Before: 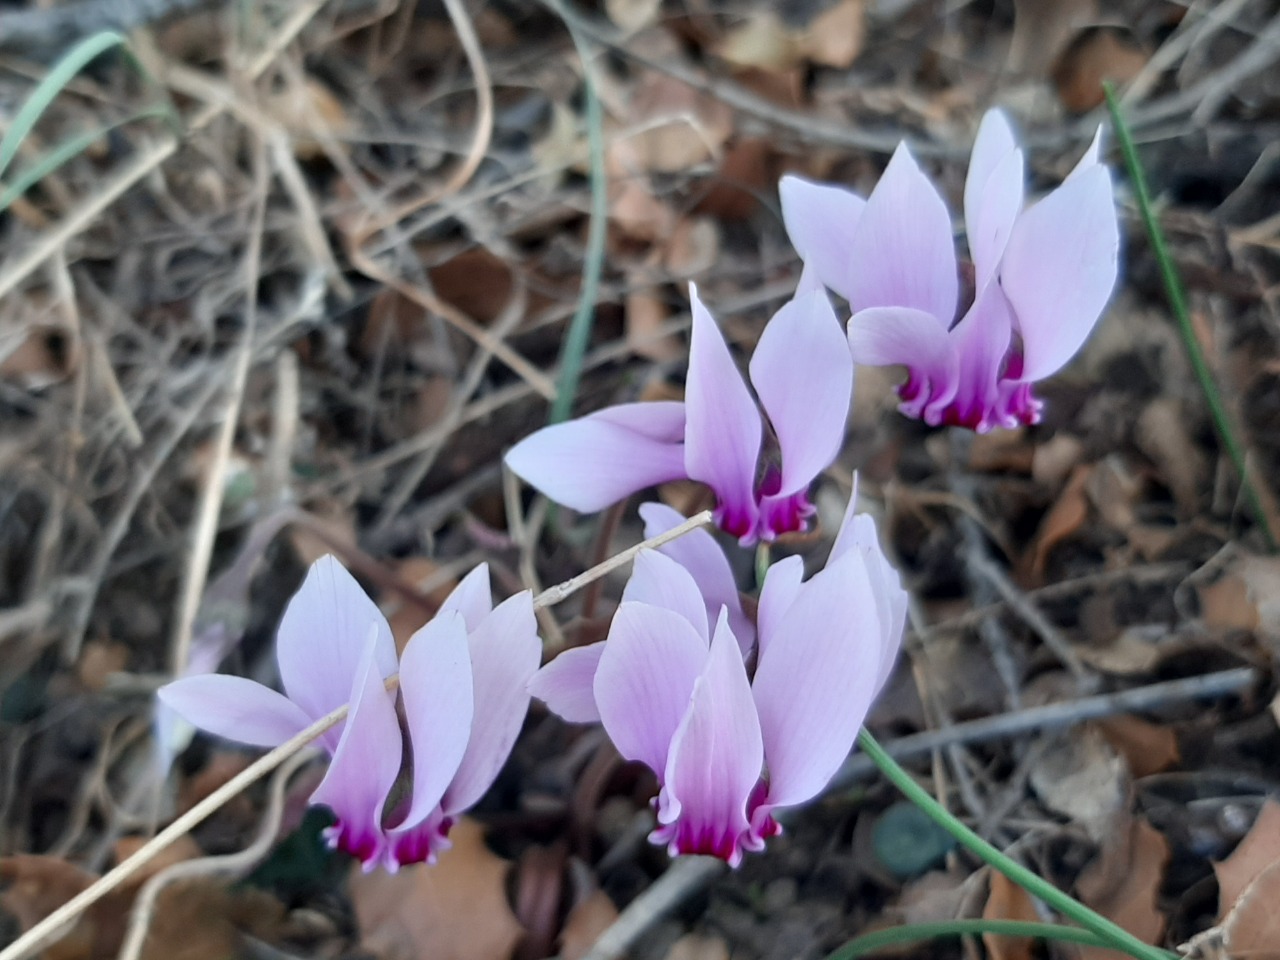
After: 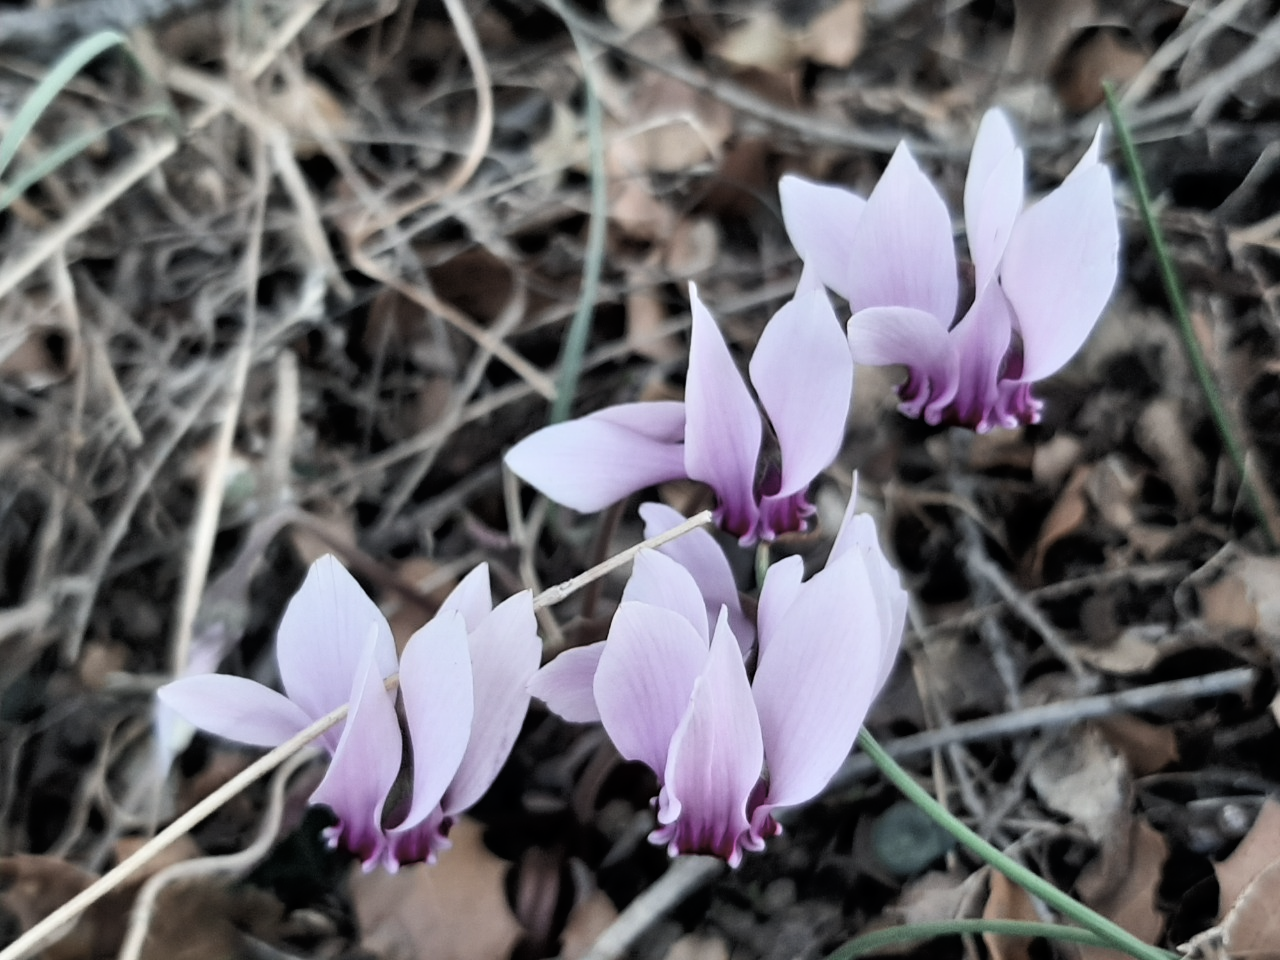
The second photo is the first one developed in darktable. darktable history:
shadows and highlights: low approximation 0.01, soften with gaussian
contrast brightness saturation: contrast 0.1, saturation -0.36
tone curve: curves: ch0 [(0, 0) (0.118, 0.034) (0.182, 0.124) (0.265, 0.214) (0.504, 0.508) (0.783, 0.825) (1, 1)], color space Lab, linked channels, preserve colors none
